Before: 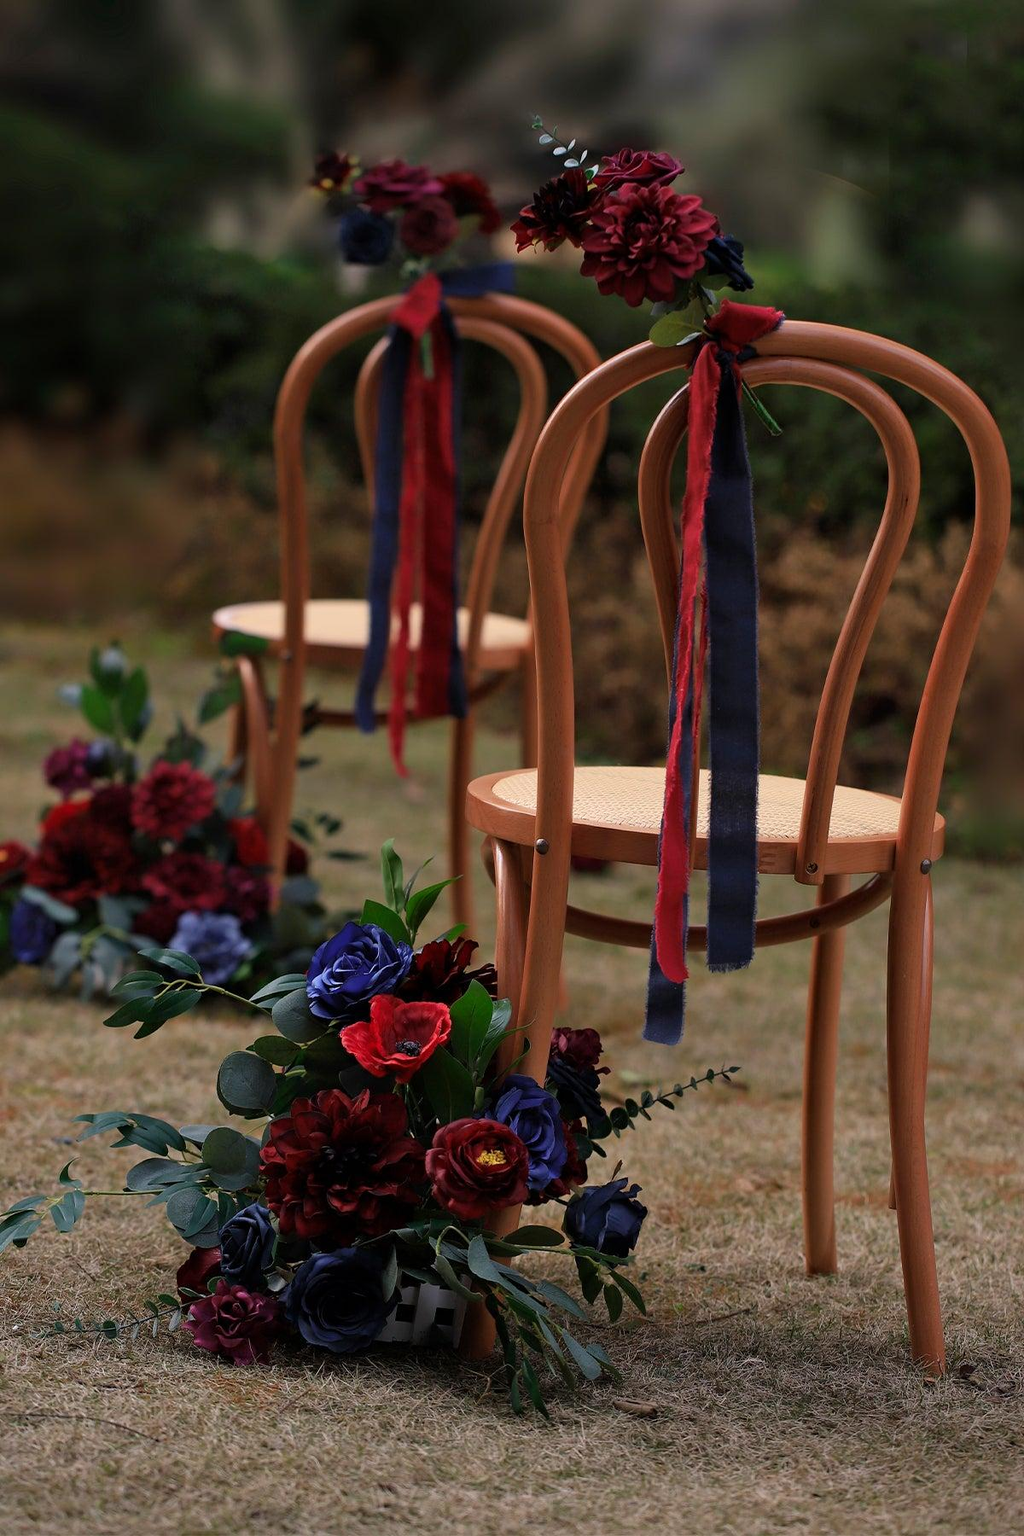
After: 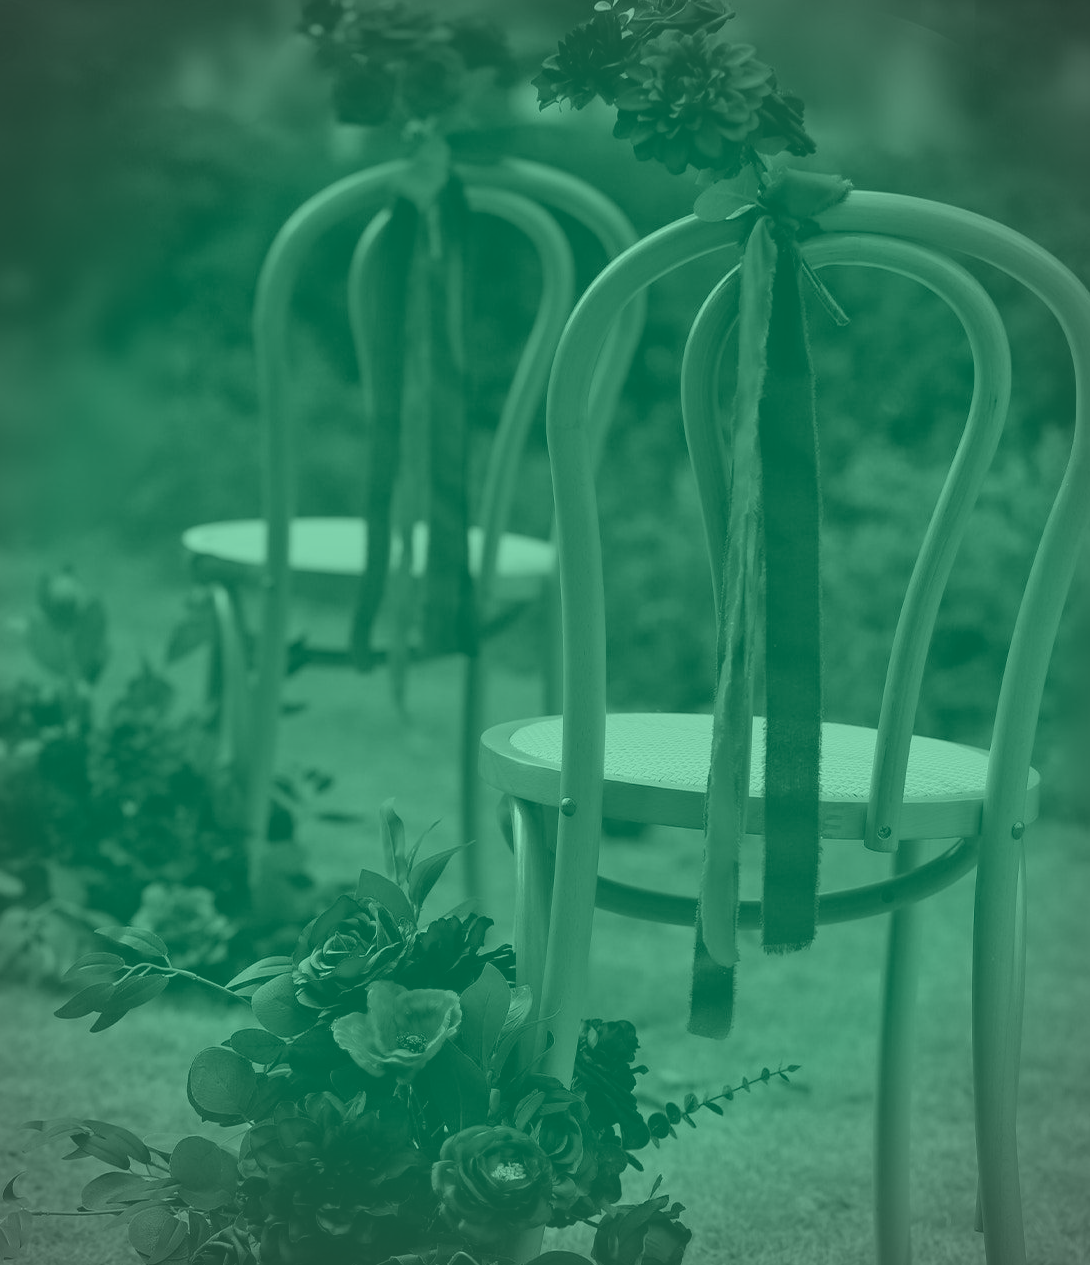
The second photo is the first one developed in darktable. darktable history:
white balance: red 0.974, blue 1.044
crop: left 5.596%, top 10.314%, right 3.534%, bottom 19.395%
vignetting: on, module defaults
colorize: hue 147.6°, saturation 65%, lightness 21.64%
